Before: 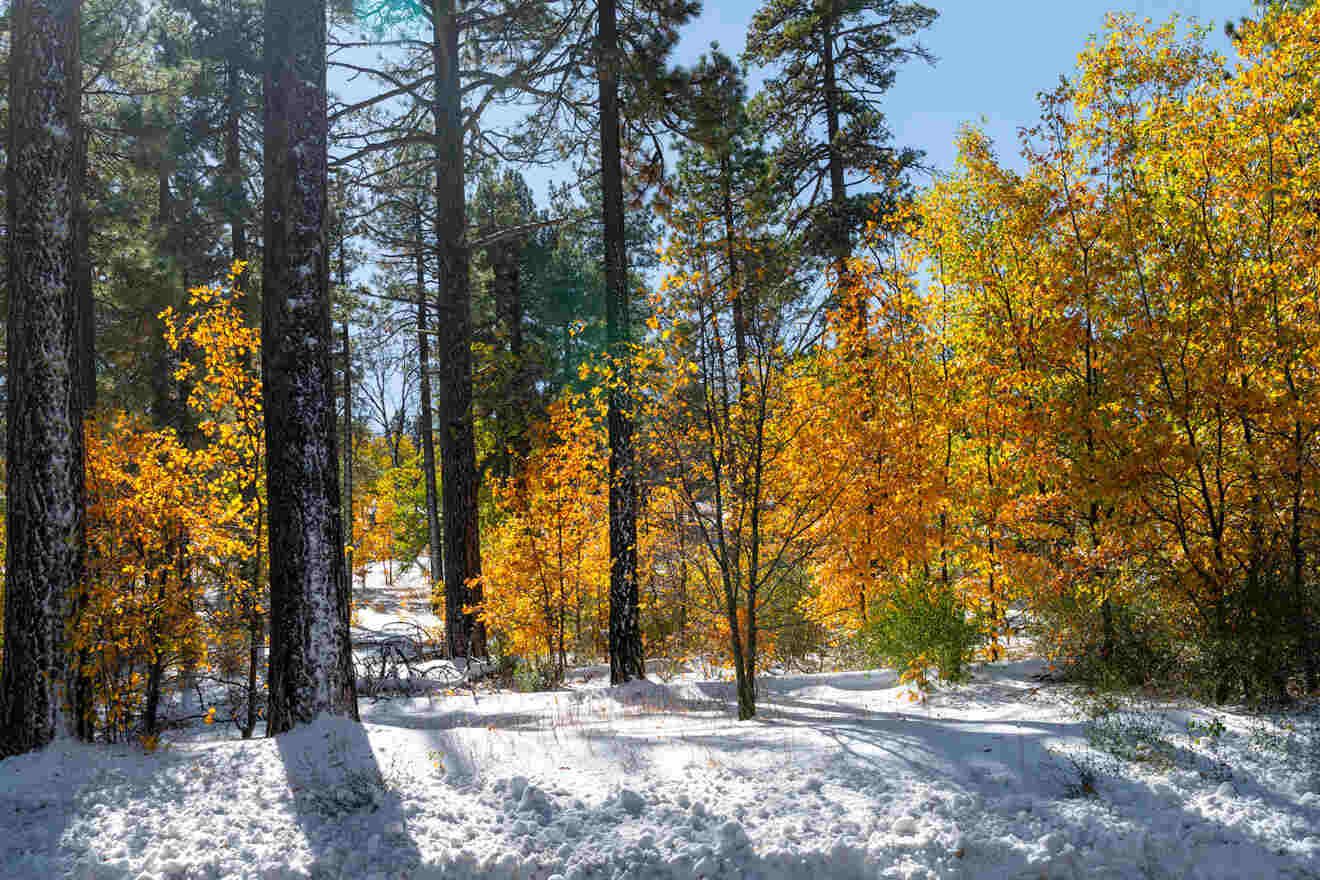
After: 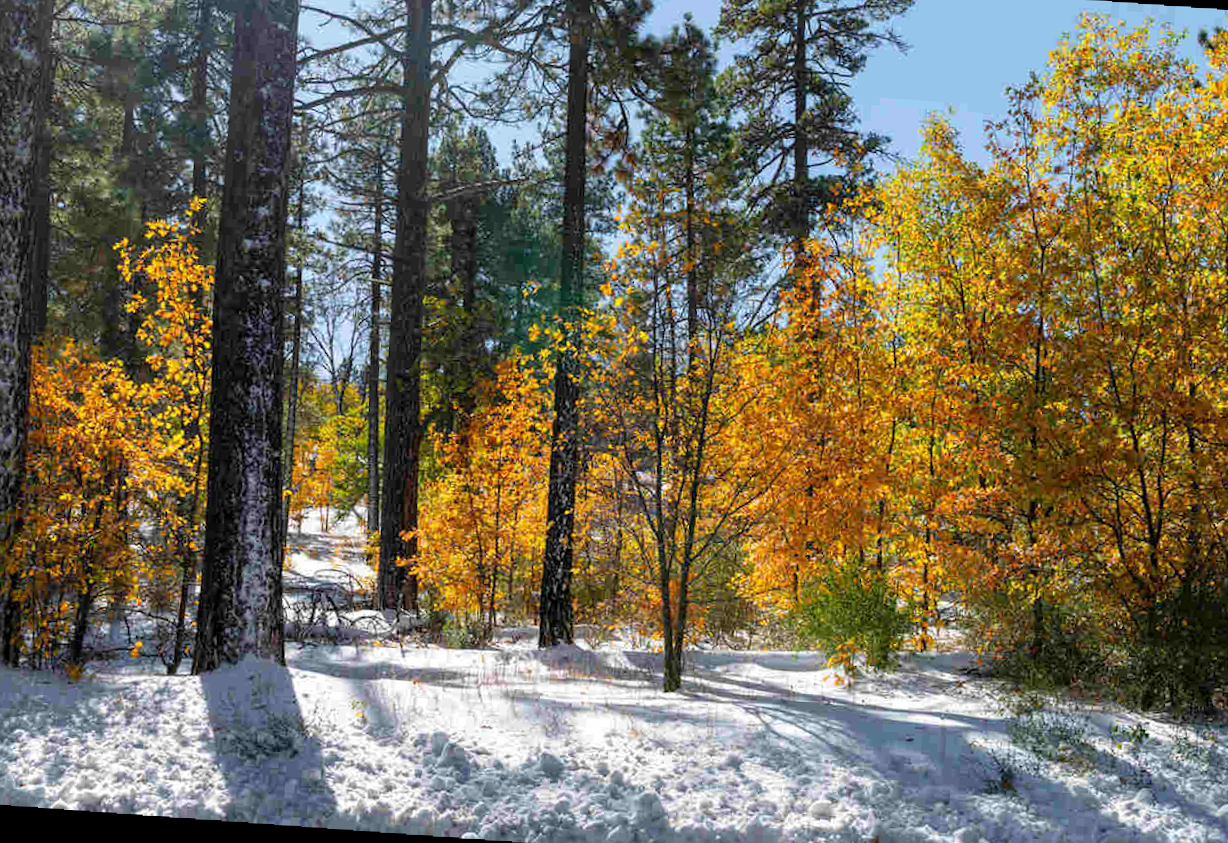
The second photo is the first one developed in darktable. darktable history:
rotate and perspective: rotation 2.17°, automatic cropping off
crop and rotate: angle -1.96°, left 3.097%, top 4.154%, right 1.586%, bottom 0.529%
